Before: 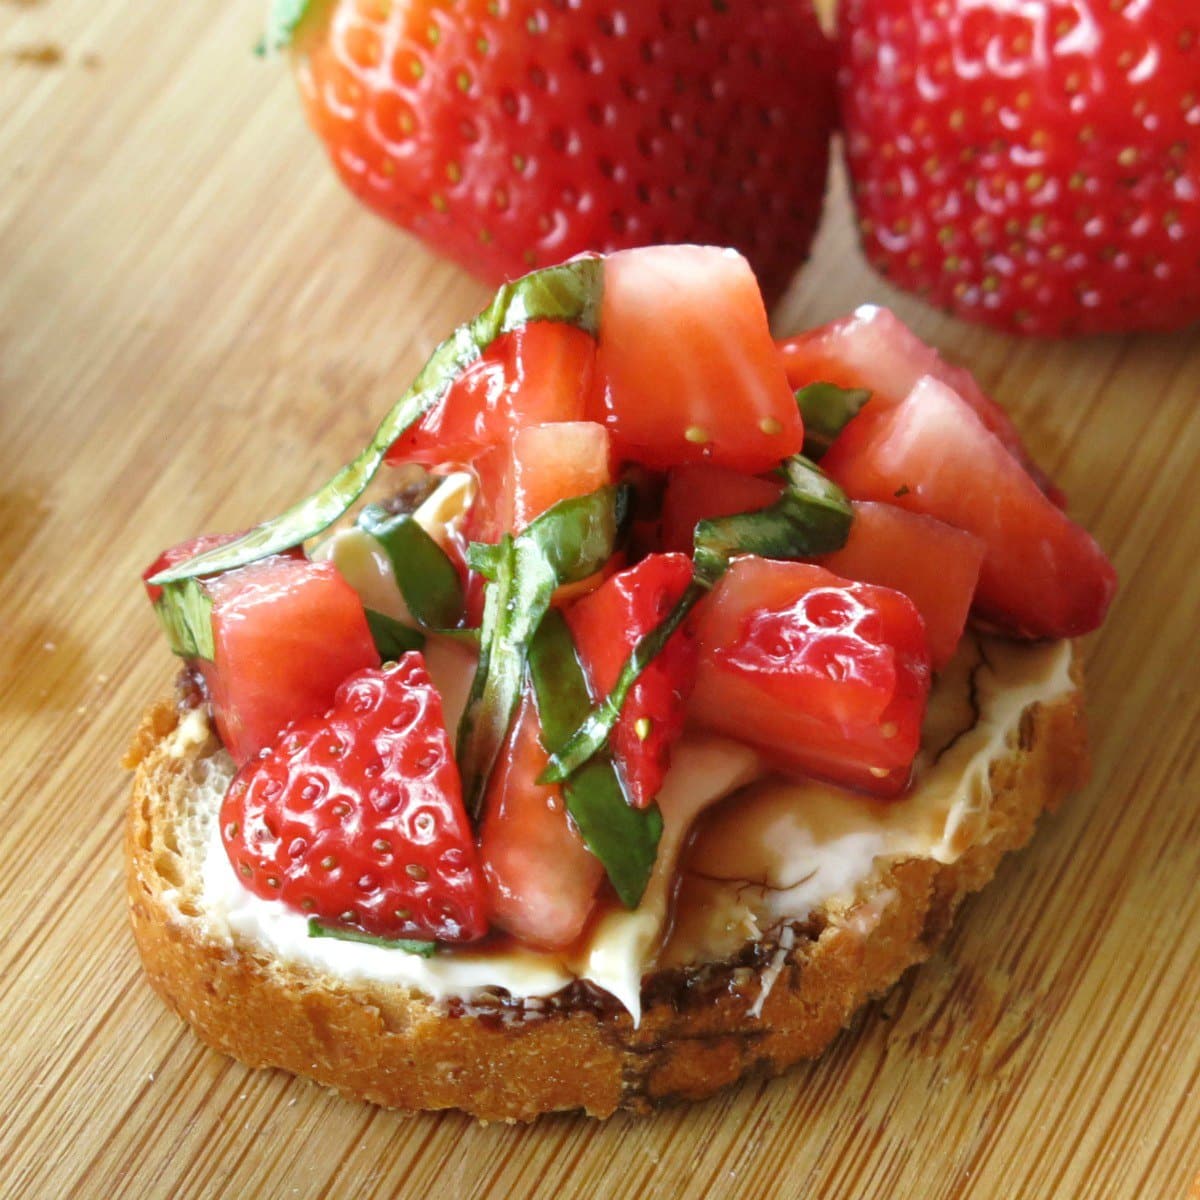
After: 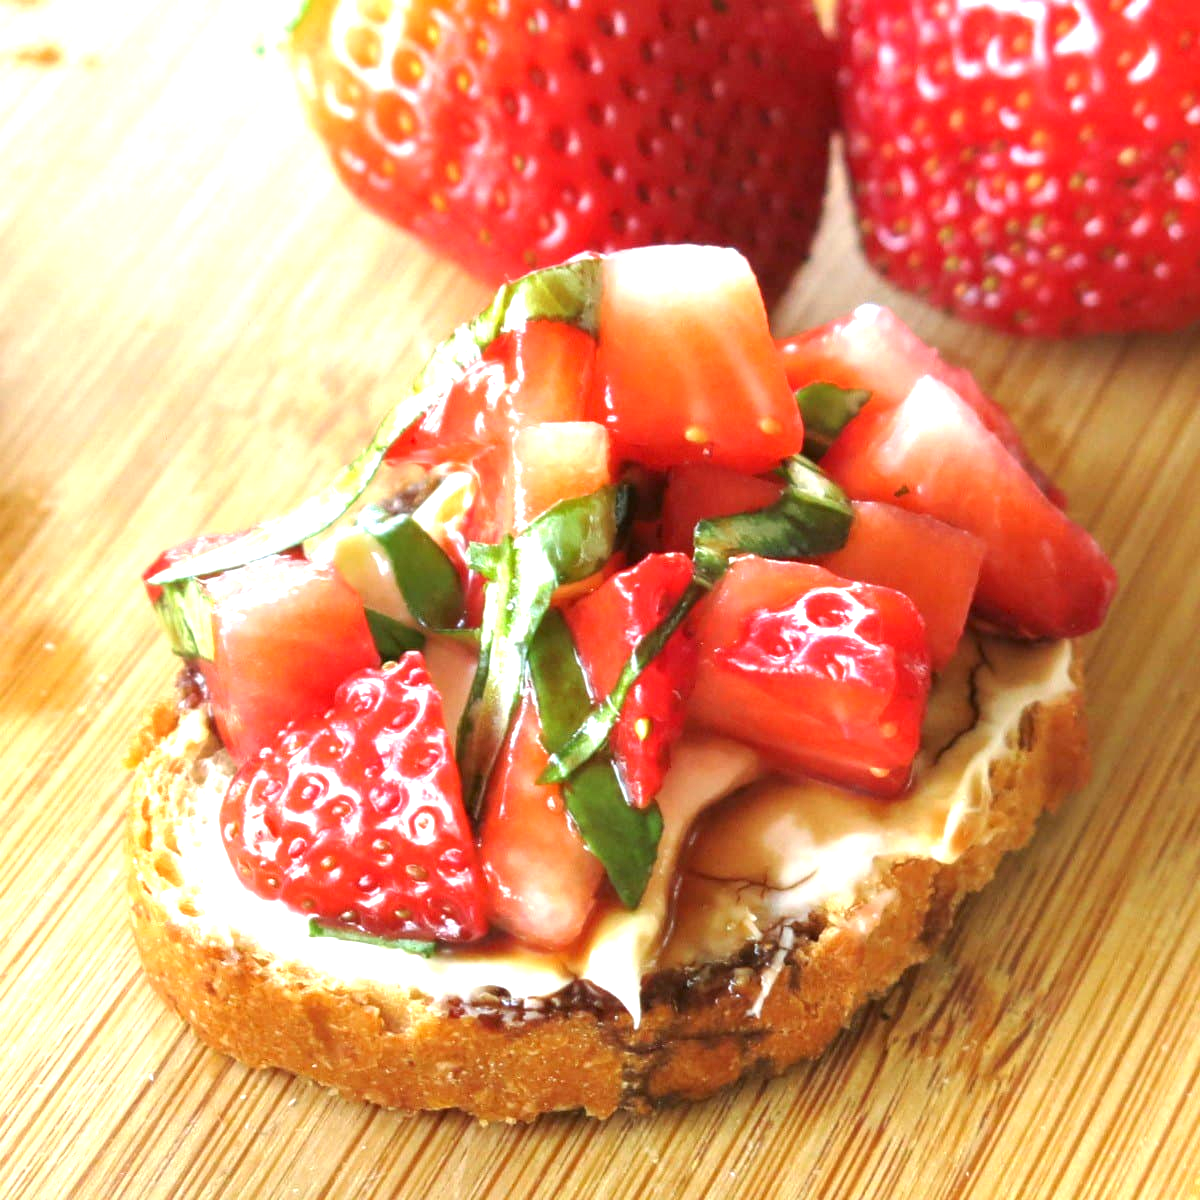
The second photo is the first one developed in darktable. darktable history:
exposure: exposure 1.091 EV, compensate highlight preservation false
